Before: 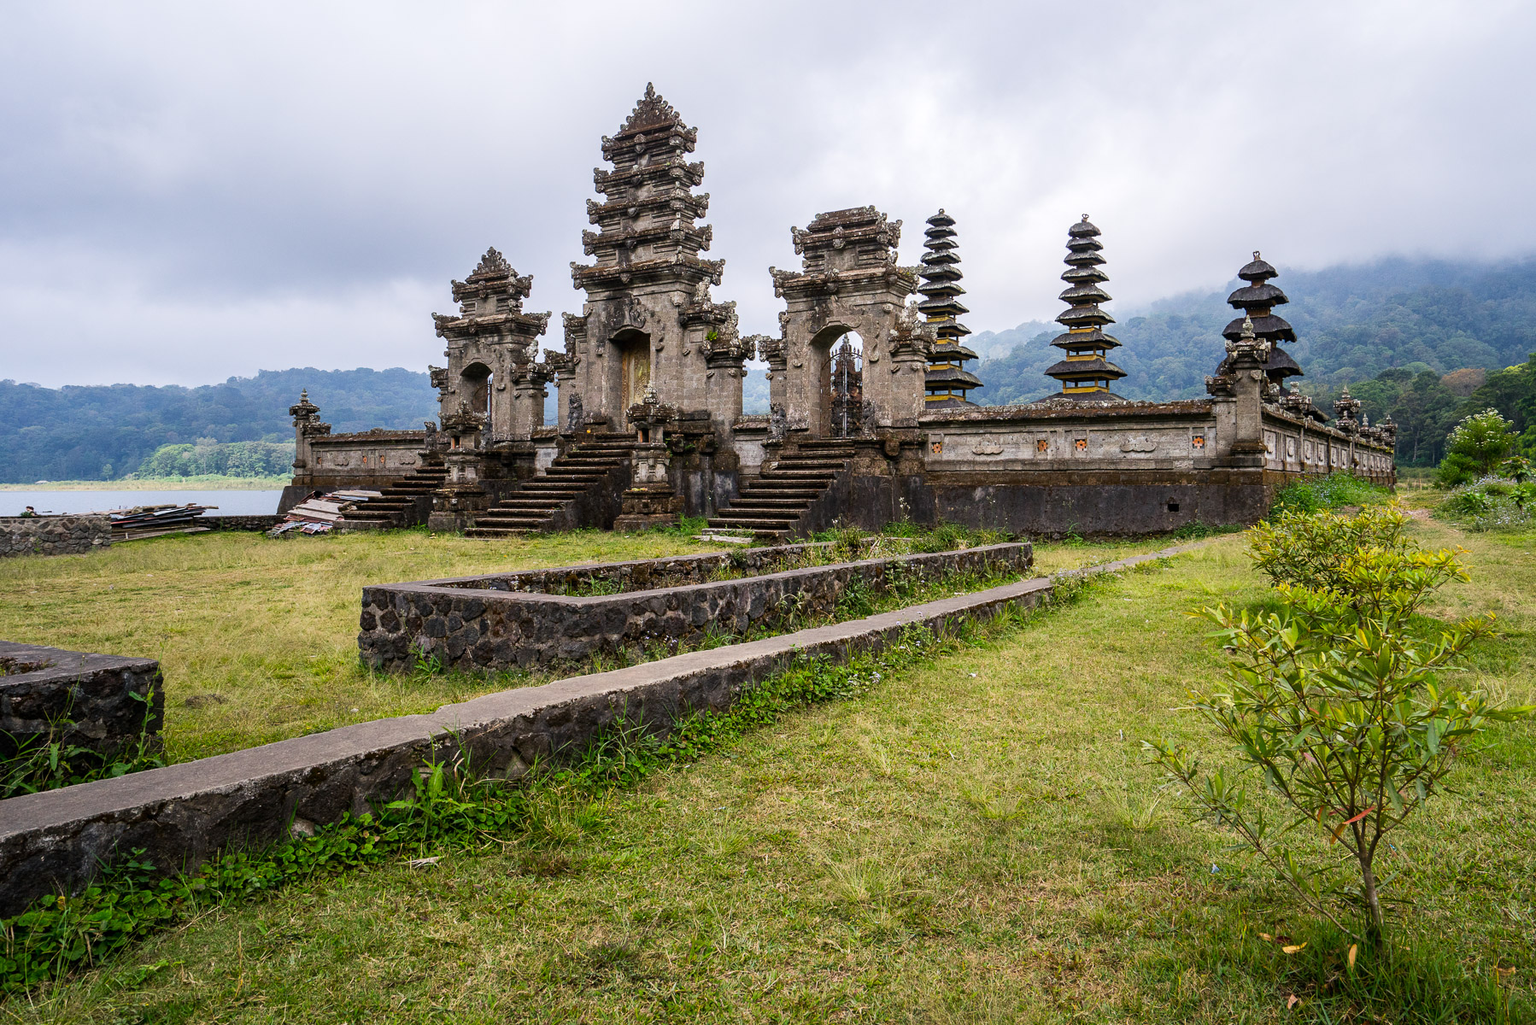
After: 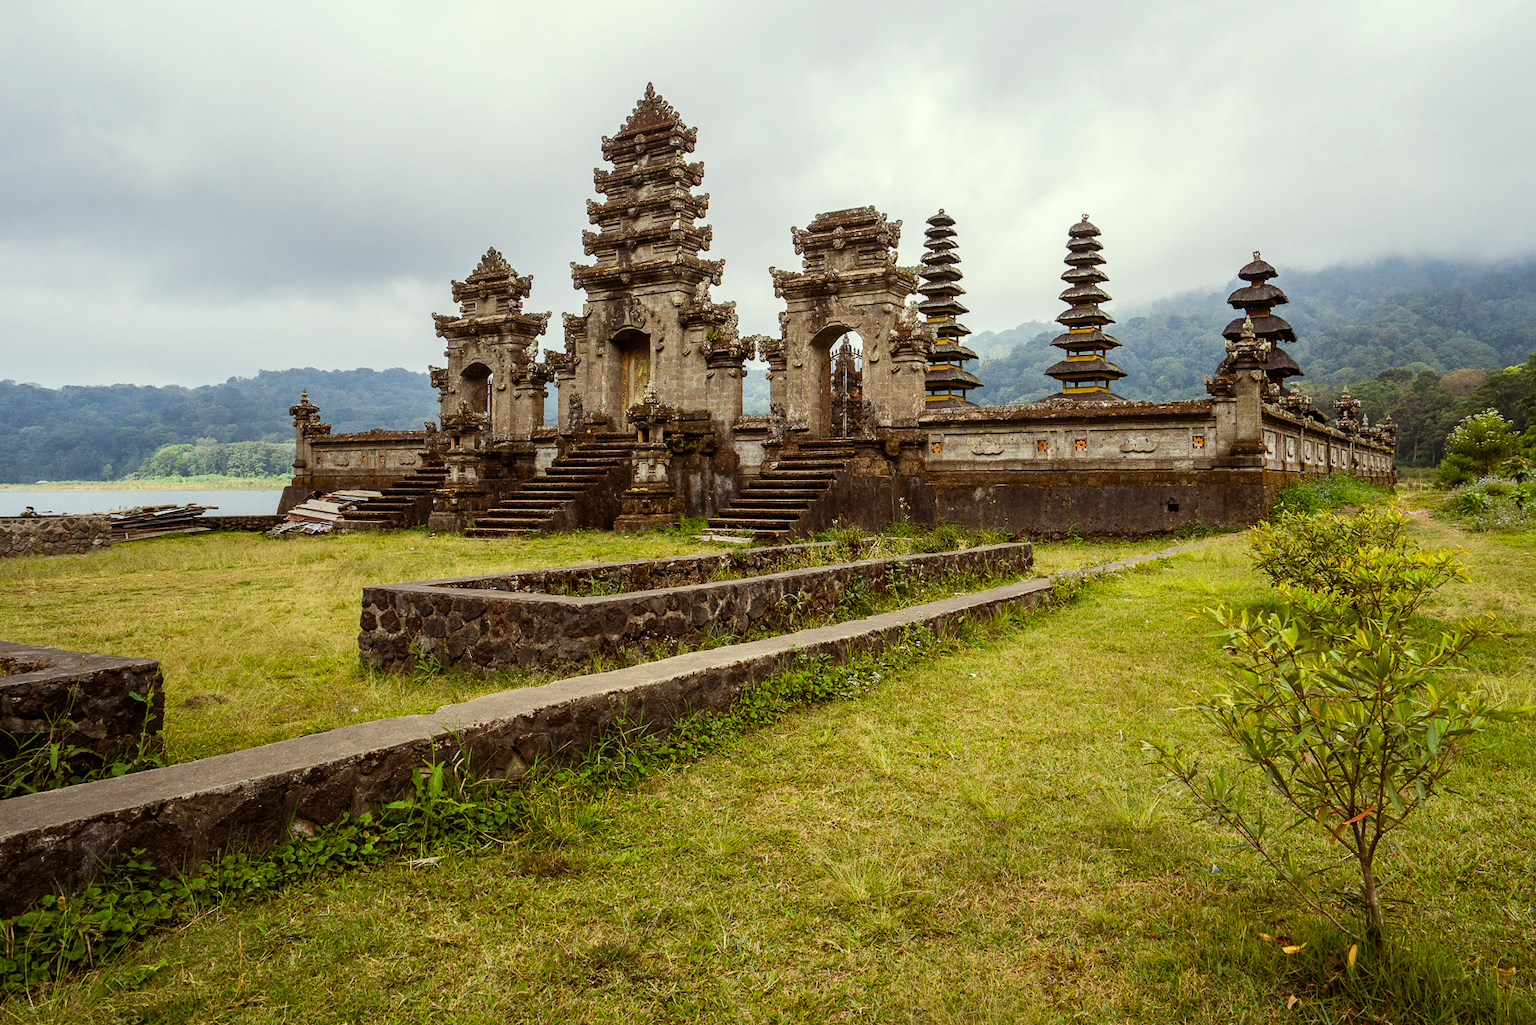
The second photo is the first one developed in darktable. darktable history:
color balance rgb: shadows lift › chroma 4.41%, shadows lift › hue 27°, power › chroma 2.5%, power › hue 70°, highlights gain › chroma 1%, highlights gain › hue 27°, saturation formula JzAzBz (2021)
color correction: highlights a* -8, highlights b* 3.1
